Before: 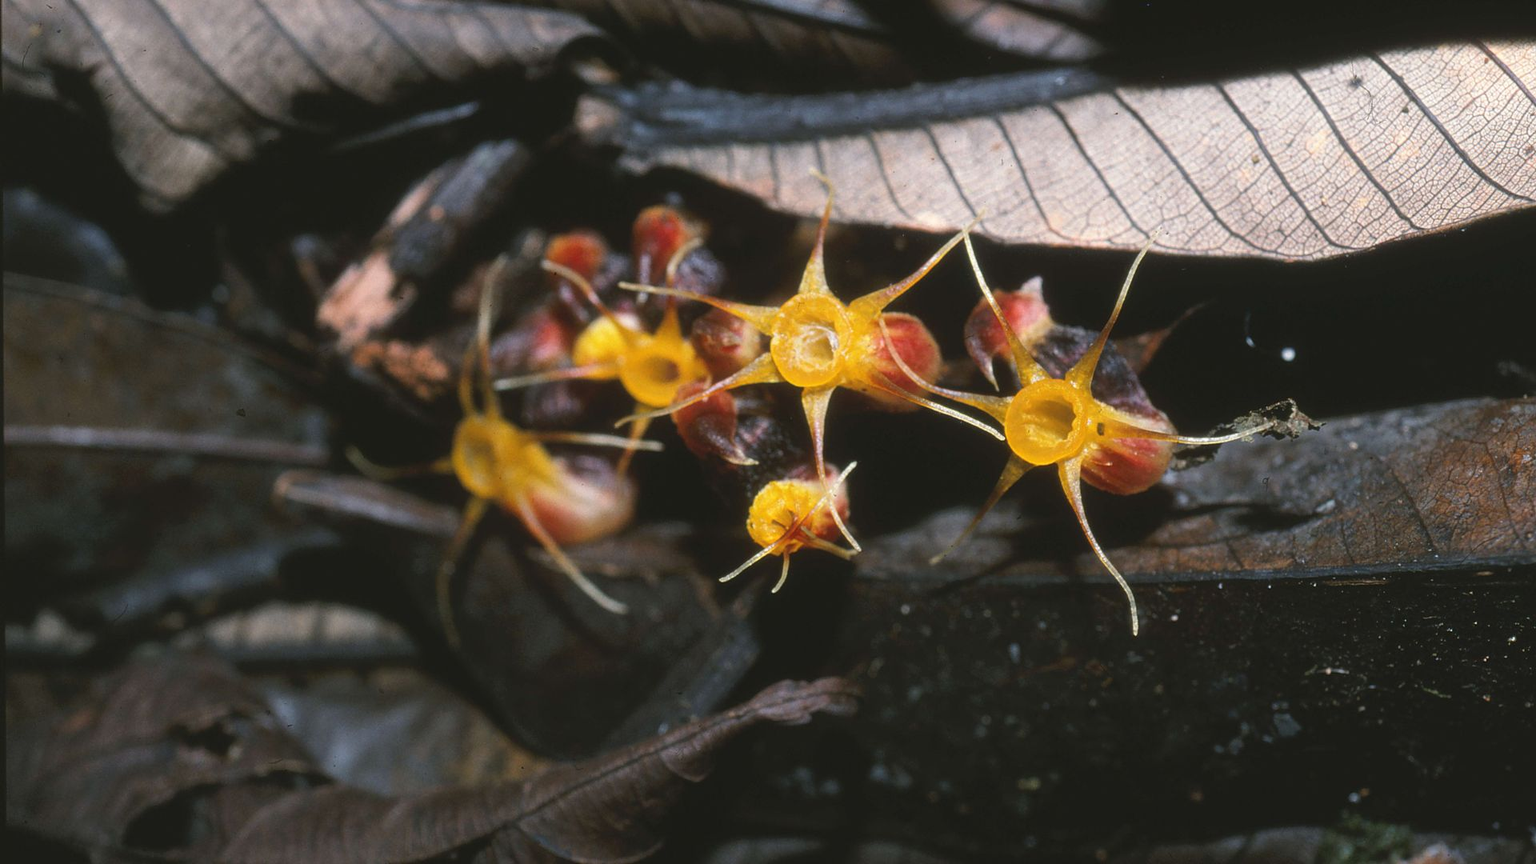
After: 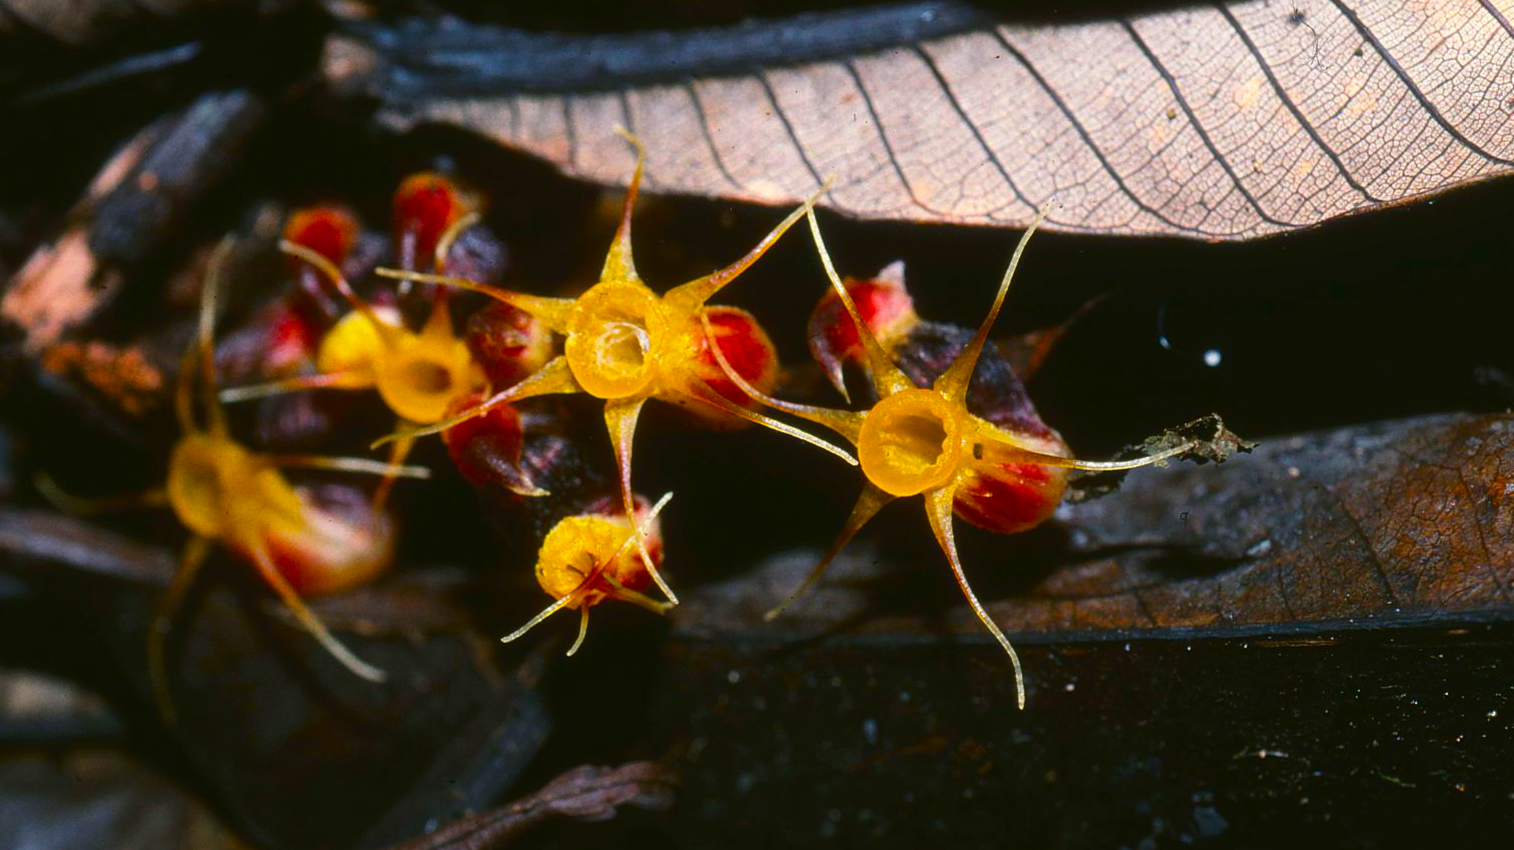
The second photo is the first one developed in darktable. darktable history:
contrast brightness saturation: contrast 0.12, brightness -0.12, saturation 0.2
color balance rgb: linear chroma grading › global chroma 15%, perceptual saturation grading › global saturation 30%
crop and rotate: left 20.74%, top 7.912%, right 0.375%, bottom 13.378%
